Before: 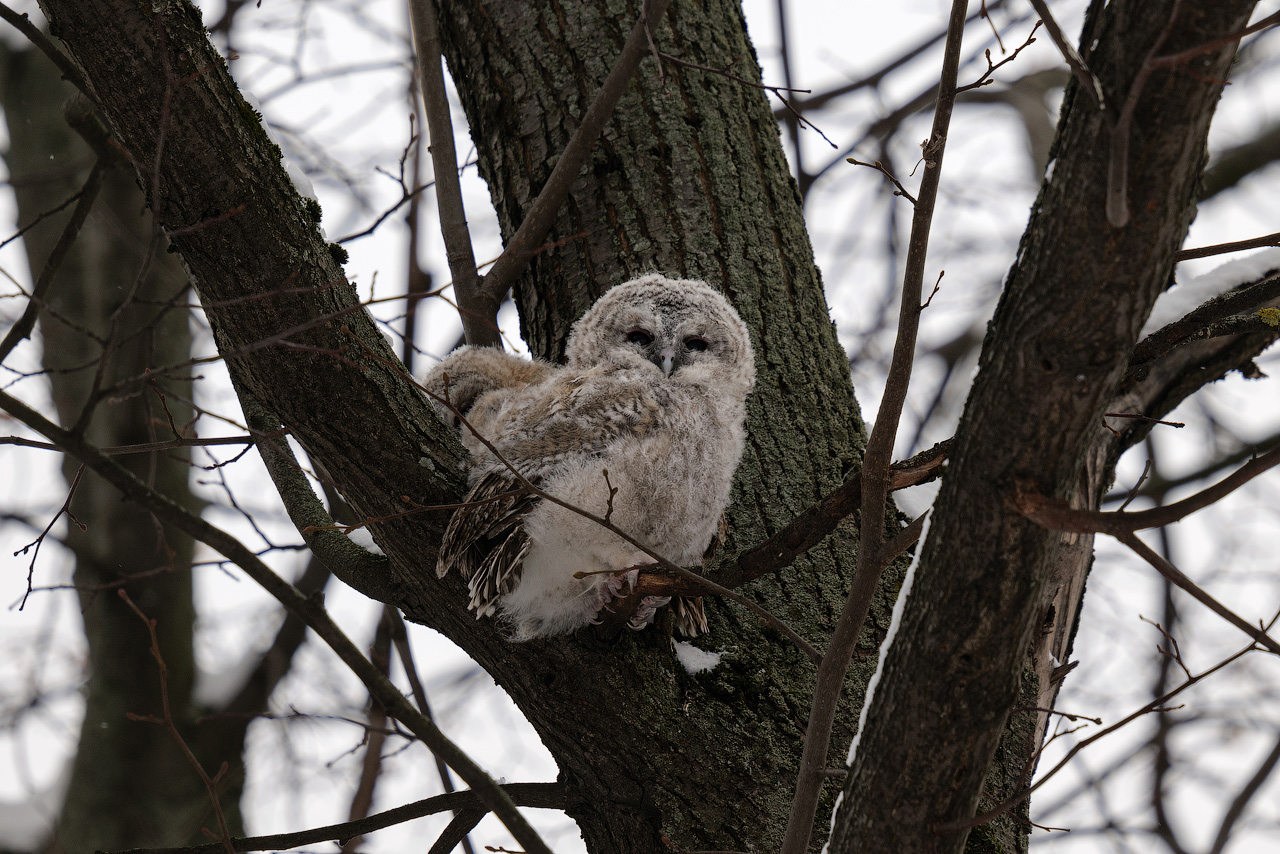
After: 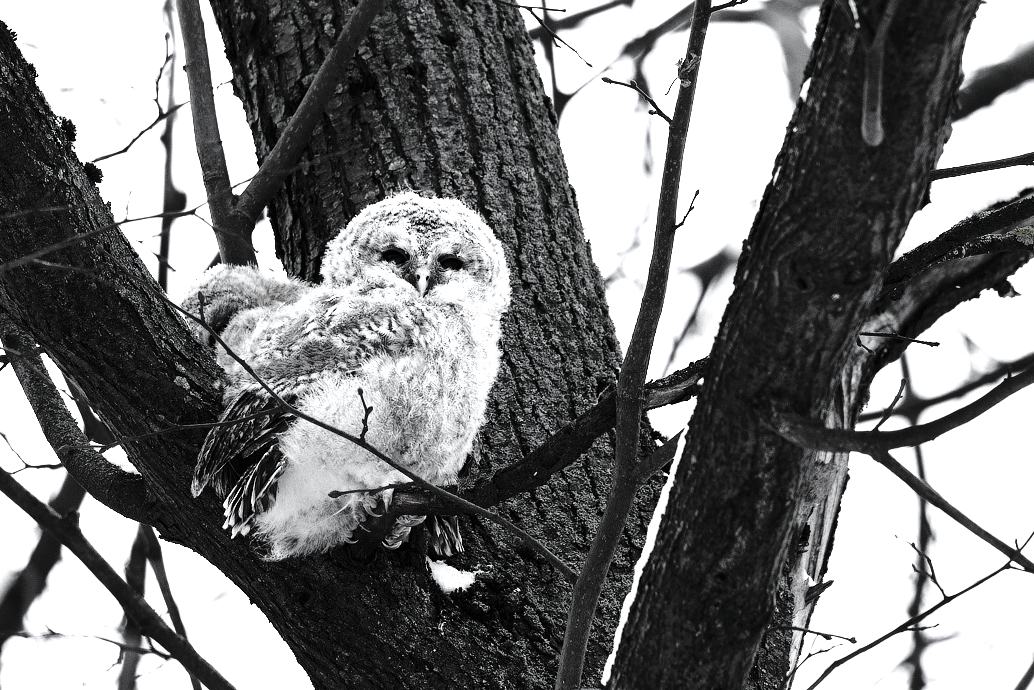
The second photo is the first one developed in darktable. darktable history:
color contrast: green-magenta contrast 0.84, blue-yellow contrast 0.86
levels: levels [0, 0.476, 0.951]
color zones: curves: ch0 [(0, 0.613) (0.01, 0.613) (0.245, 0.448) (0.498, 0.529) (0.642, 0.665) (0.879, 0.777) (0.99, 0.613)]; ch1 [(0, 0.035) (0.121, 0.189) (0.259, 0.197) (0.415, 0.061) (0.589, 0.022) (0.732, 0.022) (0.857, 0.026) (0.991, 0.053)]
base curve: curves: ch0 [(0, 0) (0.028, 0.03) (0.121, 0.232) (0.46, 0.748) (0.859, 0.968) (1, 1)], preserve colors none
crop: left 19.159%, top 9.58%, bottom 9.58%
color calibration: illuminant as shot in camera, x 0.442, y 0.413, temperature 2903.13 K
